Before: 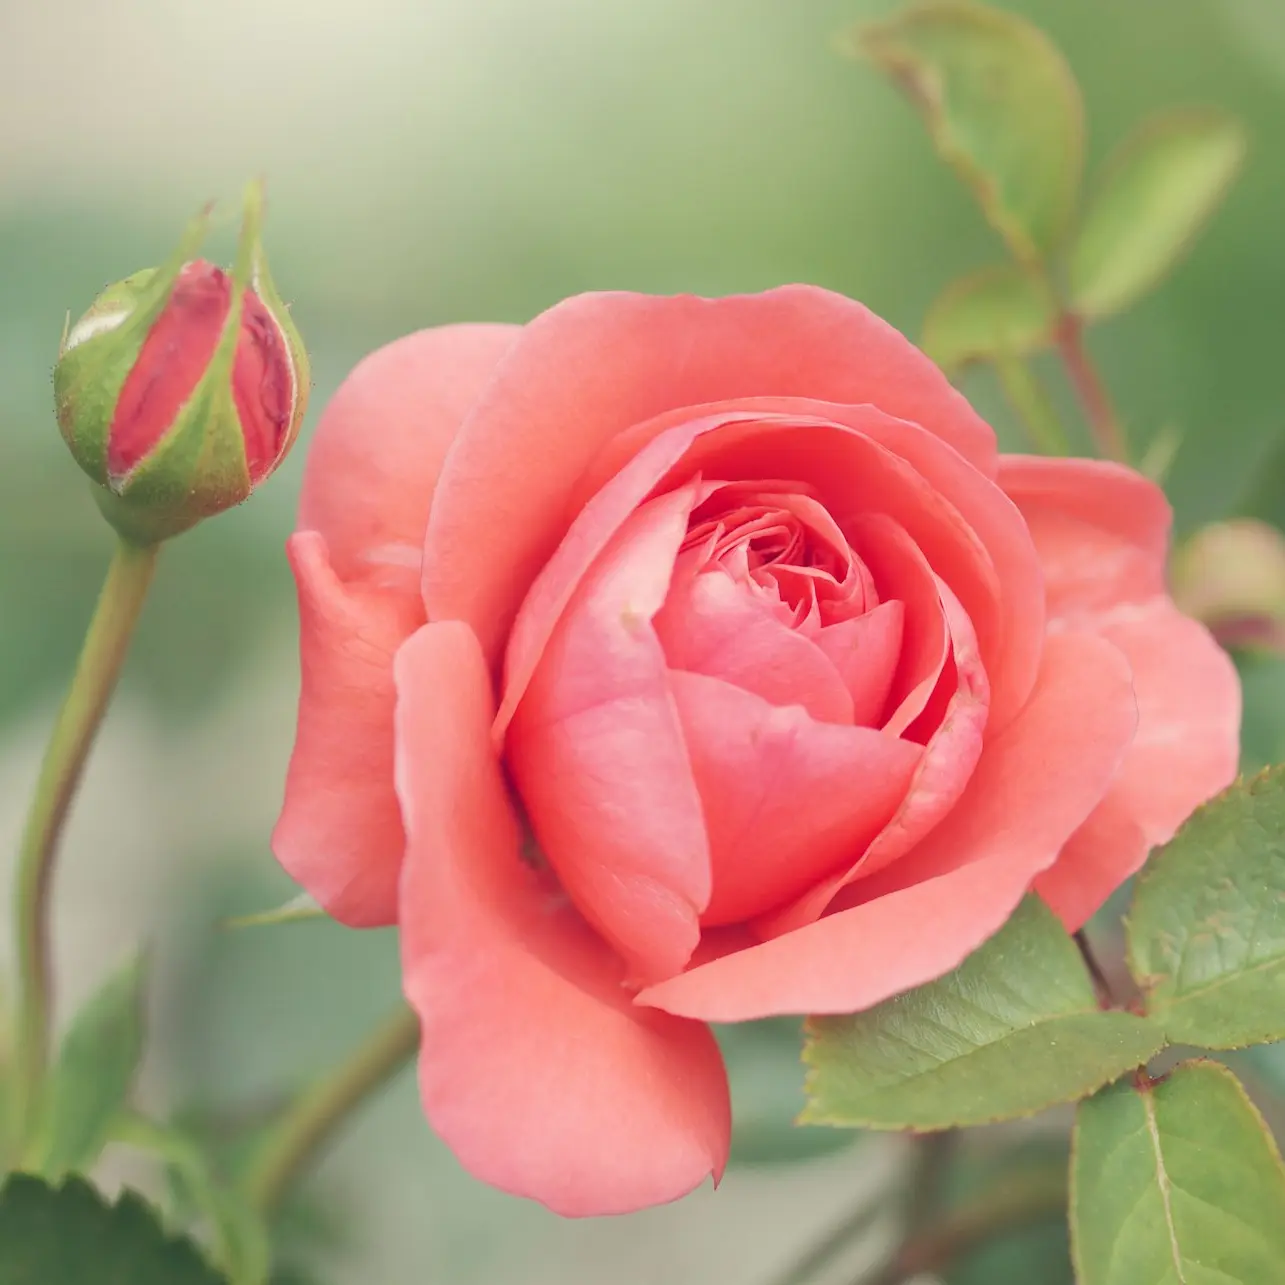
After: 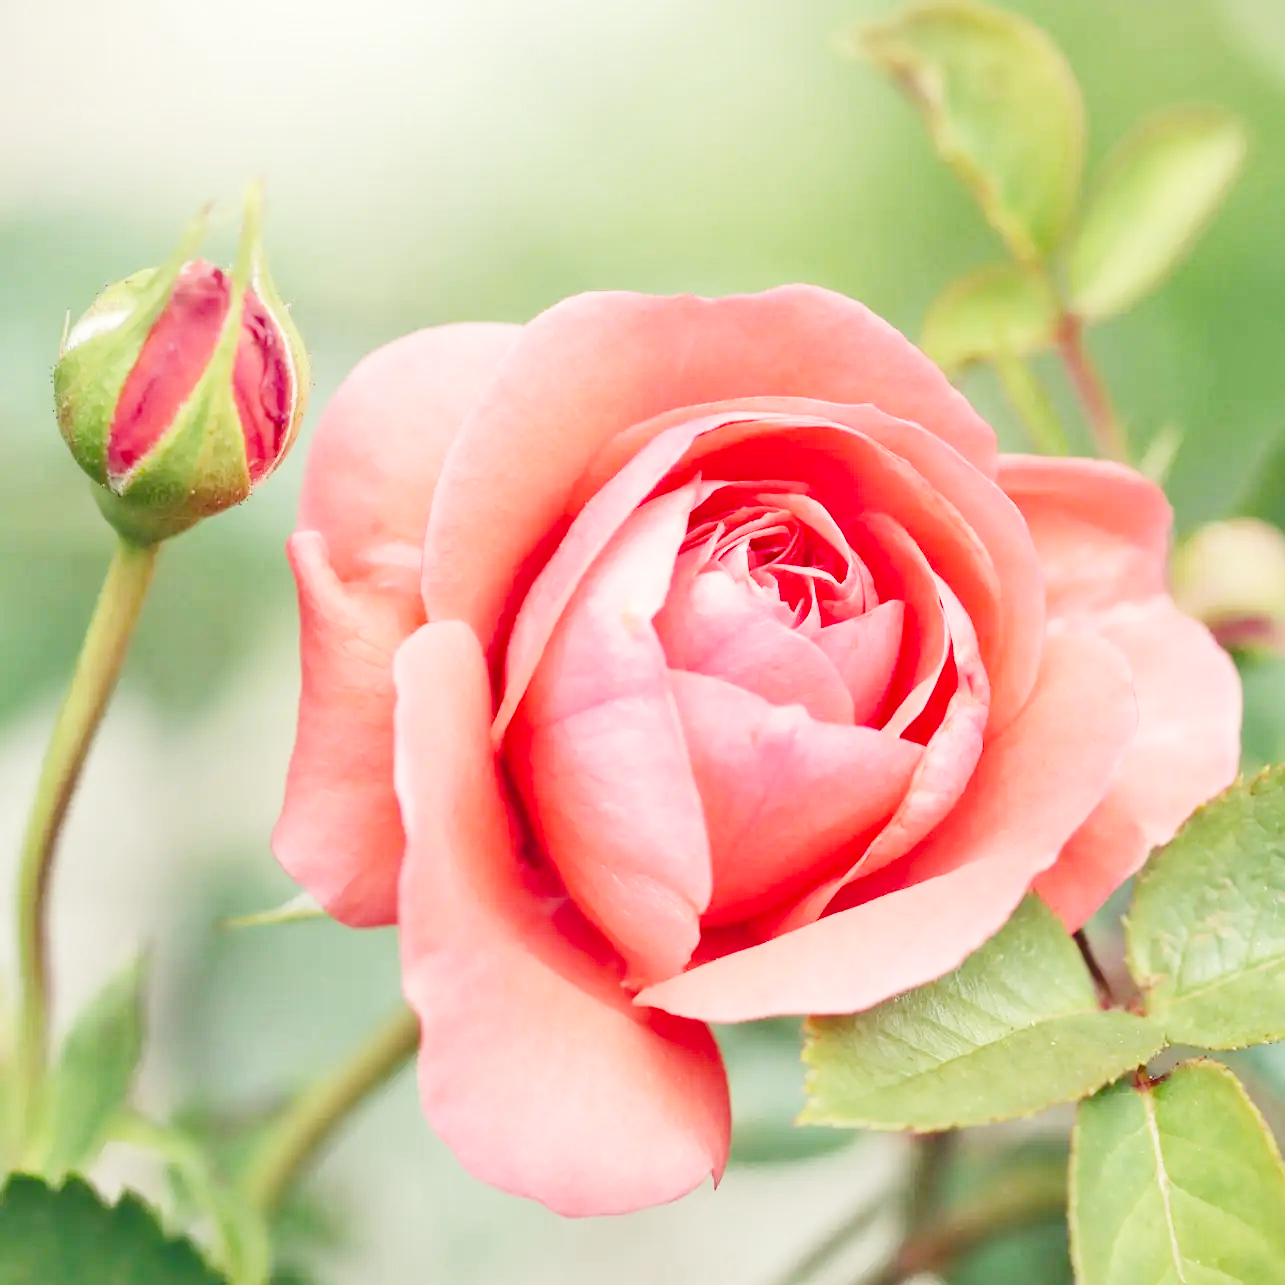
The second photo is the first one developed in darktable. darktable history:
base curve: curves: ch0 [(0, 0.003) (0.001, 0.002) (0.006, 0.004) (0.02, 0.022) (0.048, 0.086) (0.094, 0.234) (0.162, 0.431) (0.258, 0.629) (0.385, 0.8) (0.548, 0.918) (0.751, 0.988) (1, 1)], preserve colors none
shadows and highlights: shadows 59.8, soften with gaussian
